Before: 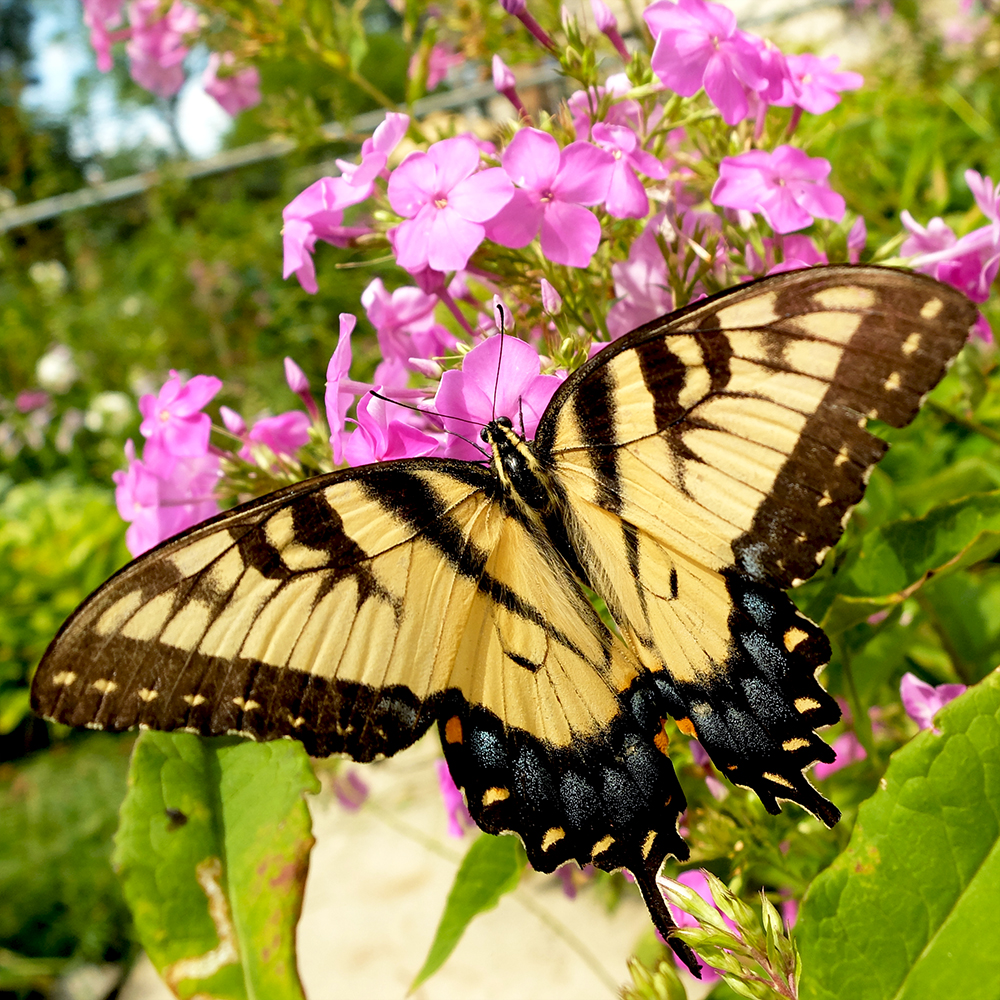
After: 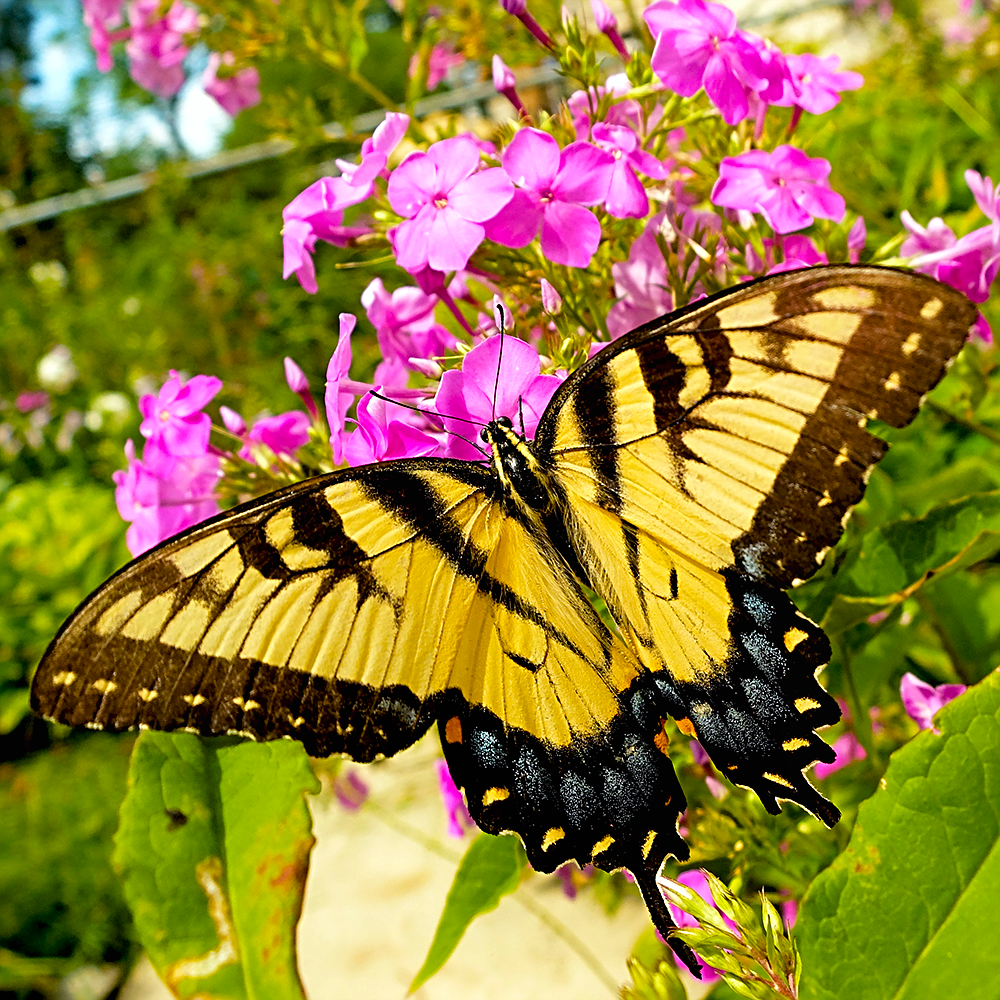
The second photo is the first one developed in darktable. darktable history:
sharpen: radius 3.119
haze removal: compatibility mode true, adaptive false
color balance rgb: perceptual saturation grading › global saturation 30%, global vibrance 10%
local contrast: mode bilateral grid, contrast 100, coarseness 100, detail 91%, midtone range 0.2
